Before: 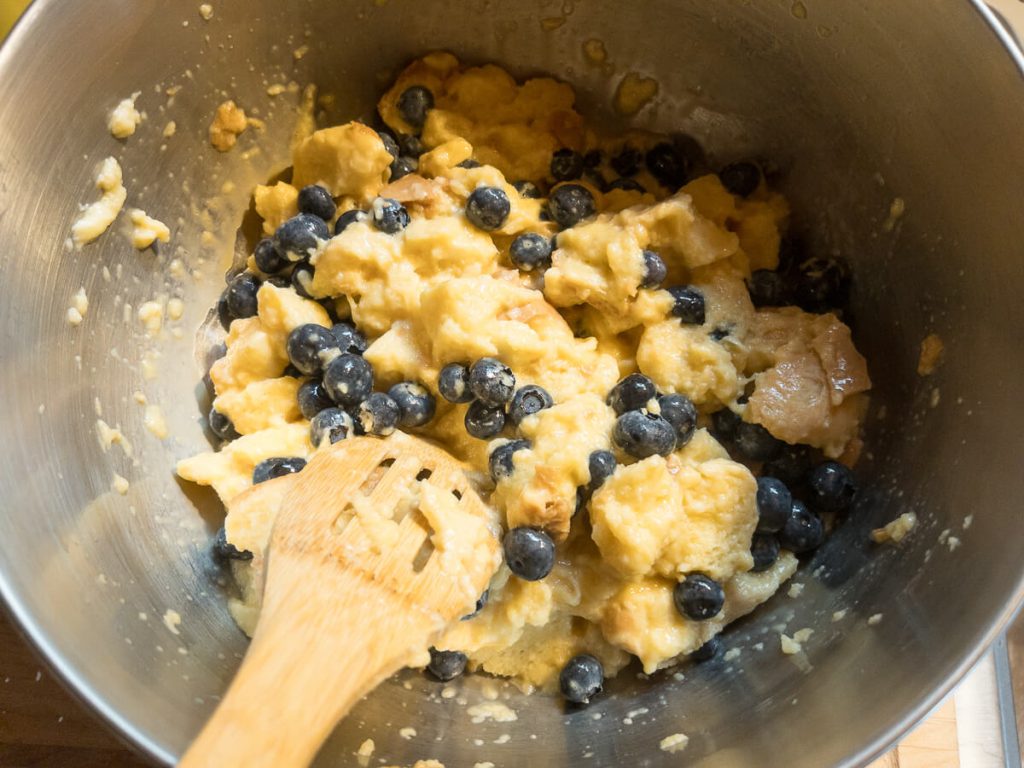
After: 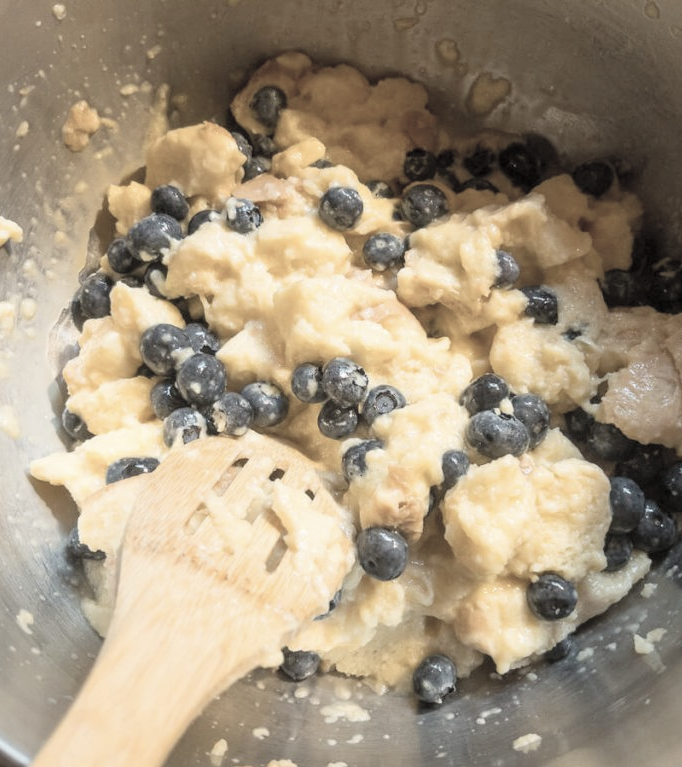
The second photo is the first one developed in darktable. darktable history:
crop and rotate: left 14.436%, right 18.898%
contrast brightness saturation: brightness 0.18, saturation -0.5
